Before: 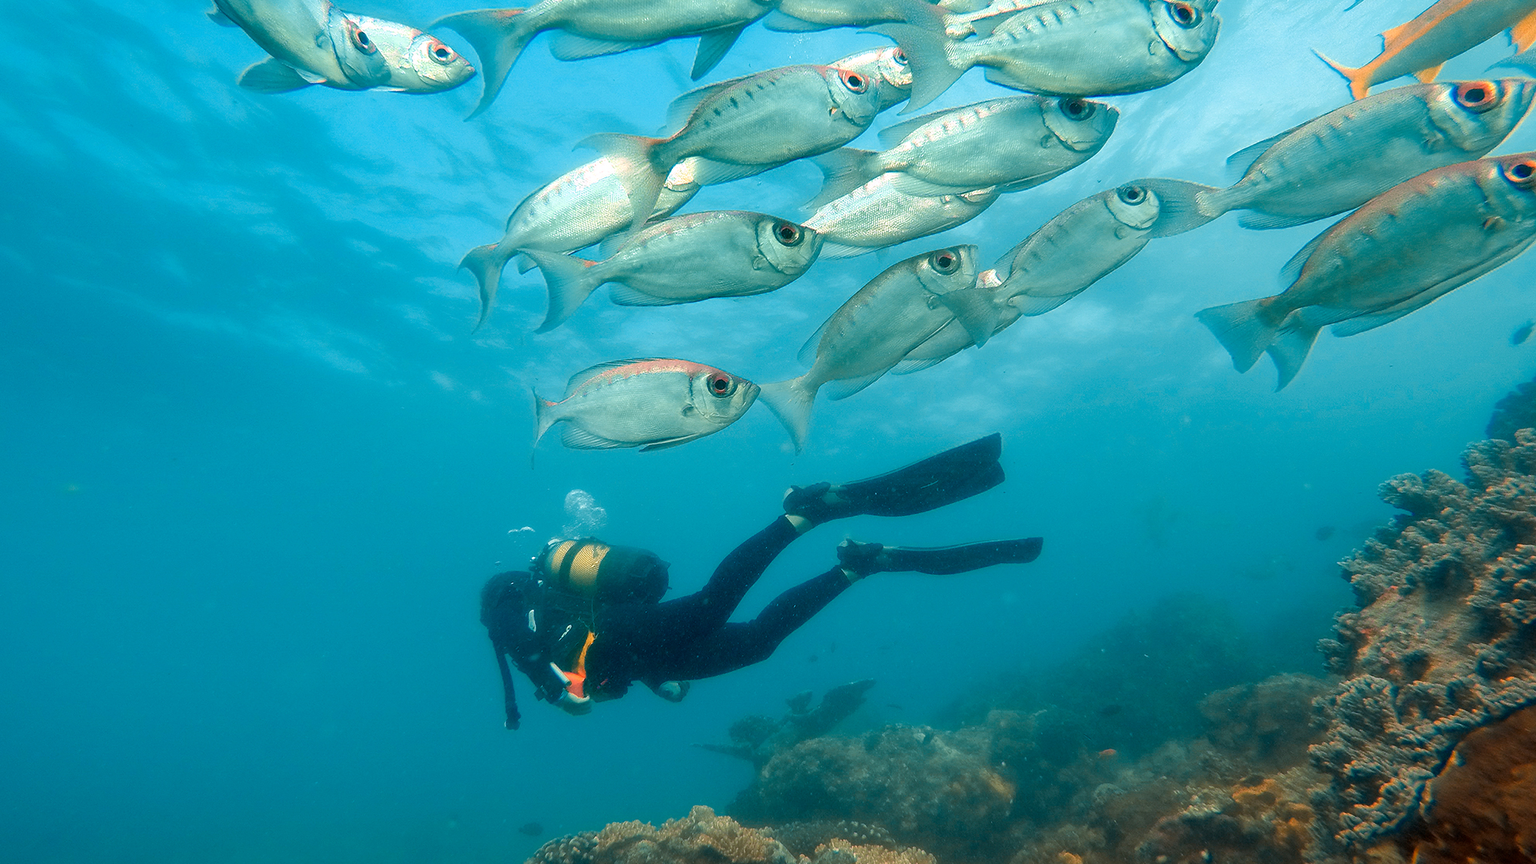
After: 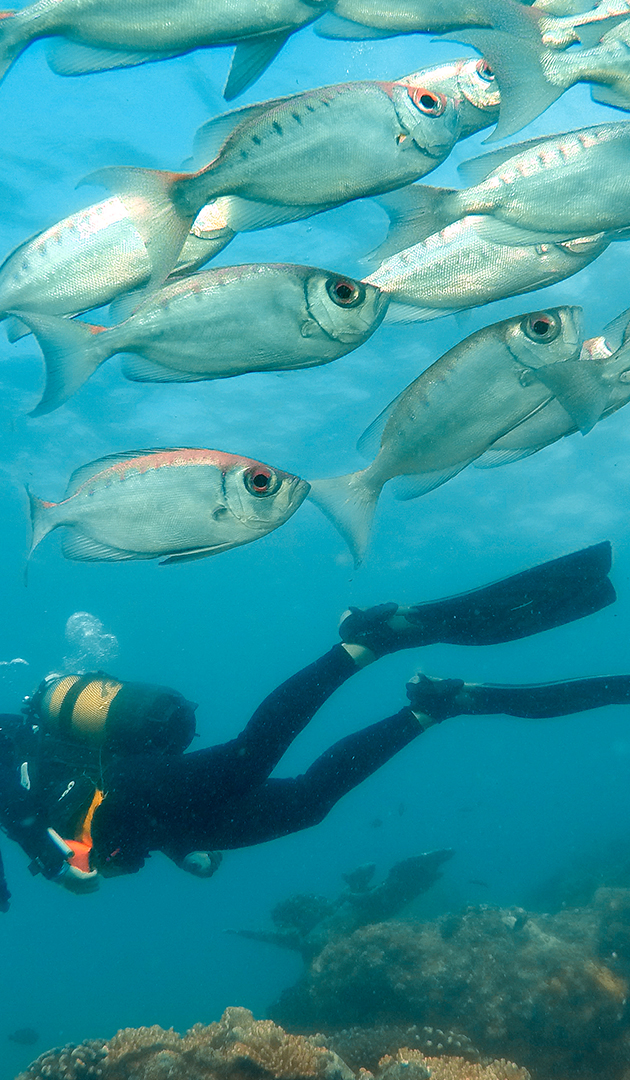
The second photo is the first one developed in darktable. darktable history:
crop: left 33.372%, right 33.815%
